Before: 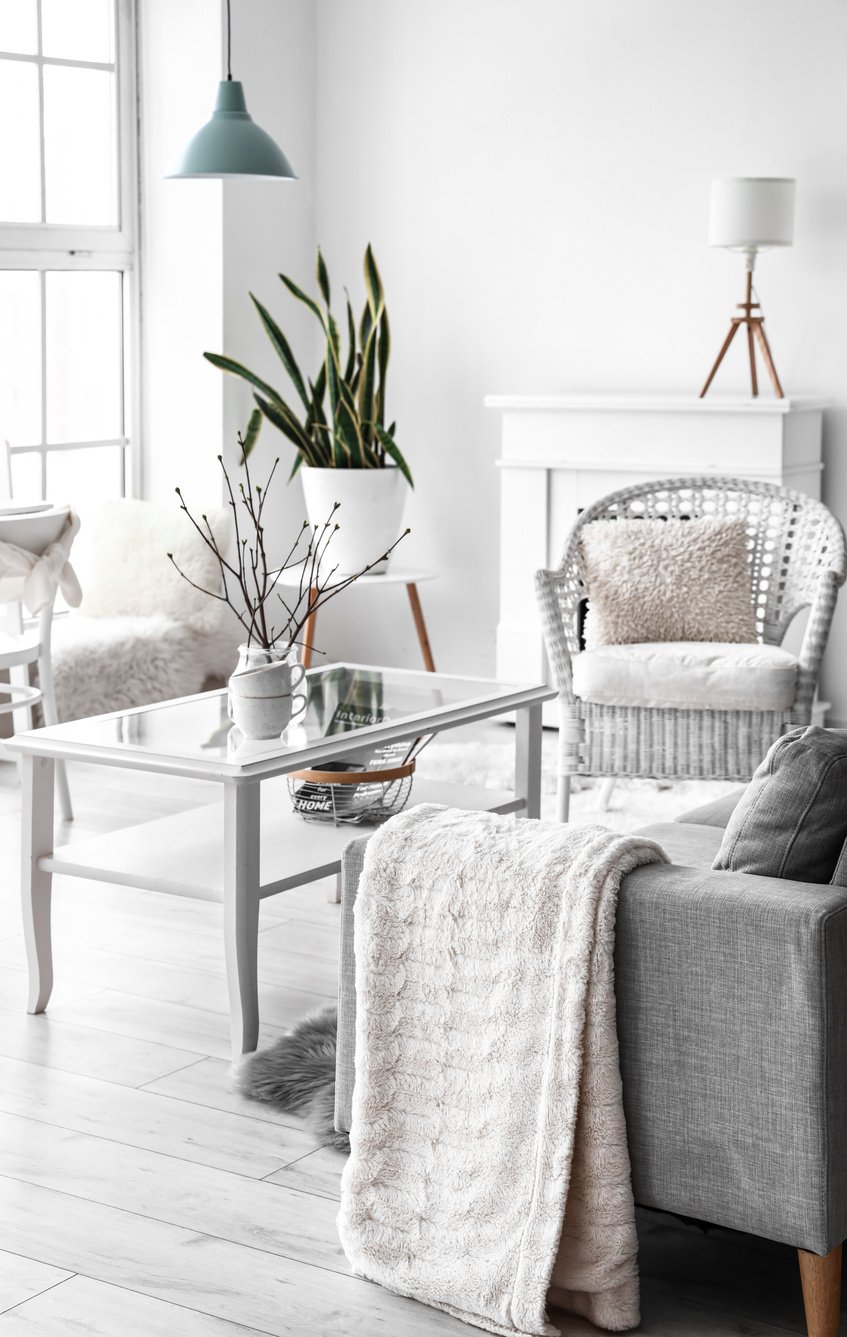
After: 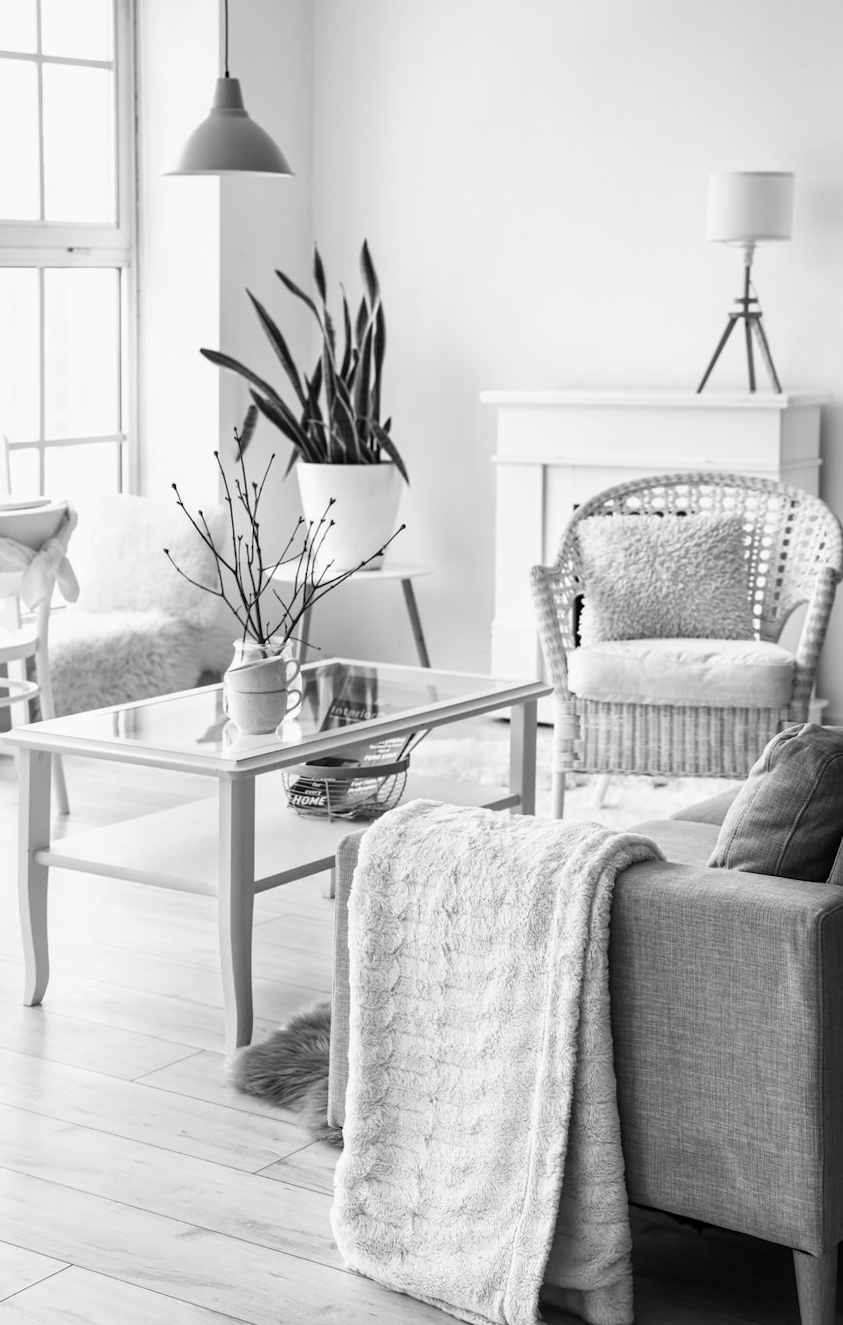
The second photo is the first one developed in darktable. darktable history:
rotate and perspective: rotation 0.192°, lens shift (horizontal) -0.015, crop left 0.005, crop right 0.996, crop top 0.006, crop bottom 0.99
monochrome: a 32, b 64, size 2.3
